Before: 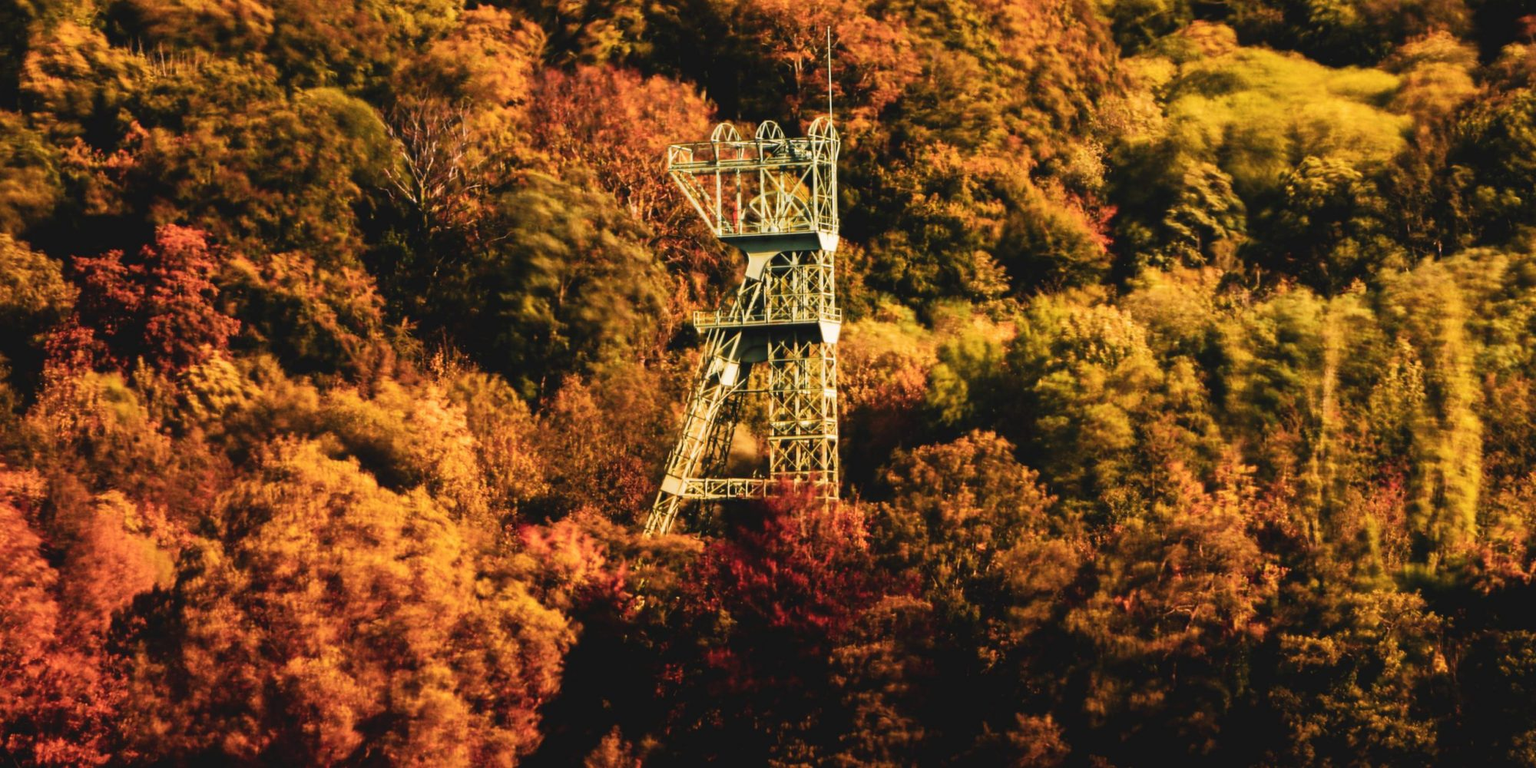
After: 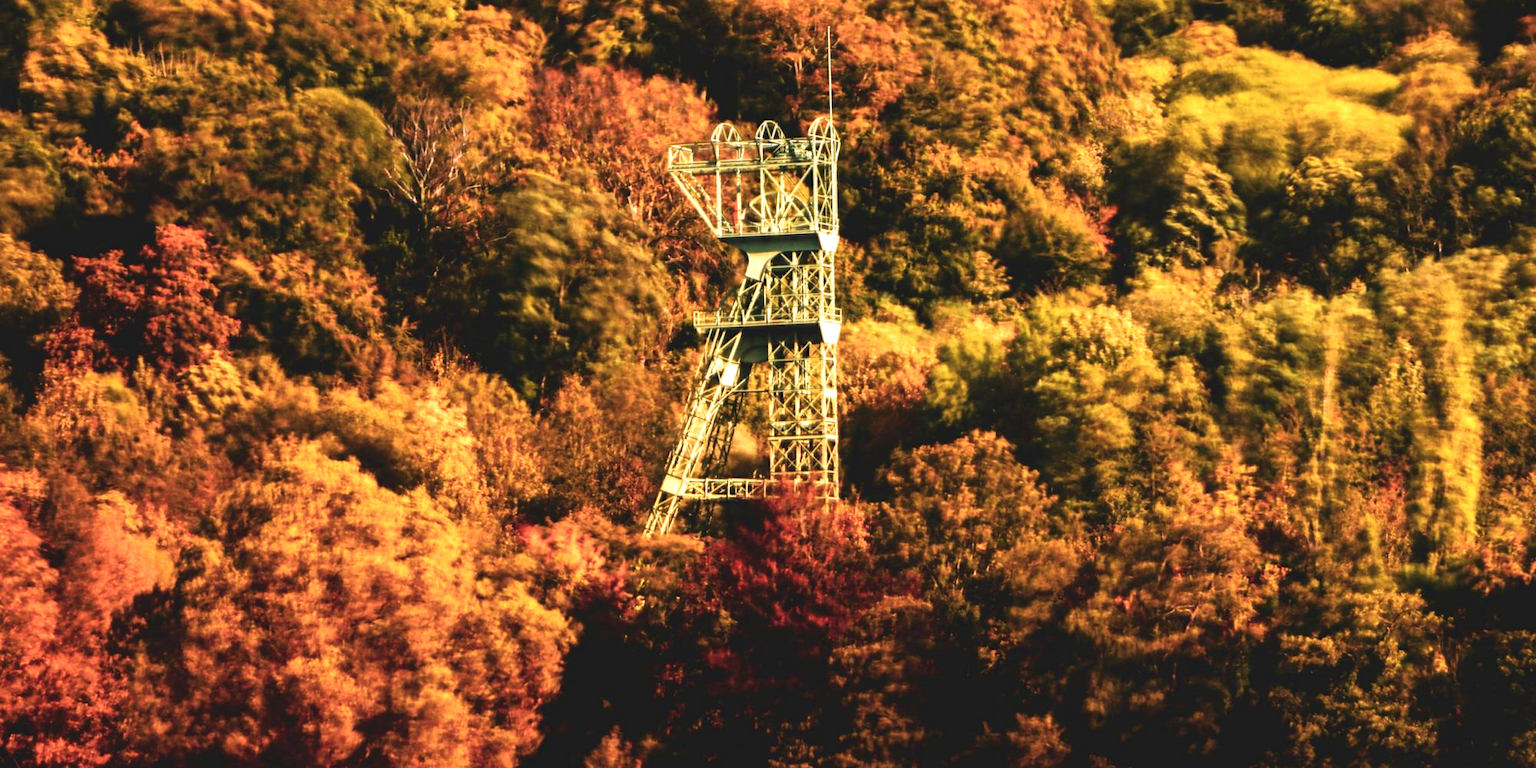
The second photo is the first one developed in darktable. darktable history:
tone equalizer: edges refinement/feathering 500, mask exposure compensation -1.57 EV, preserve details no
contrast brightness saturation: saturation -0.052
exposure: exposure 0.57 EV, compensate highlight preservation false
velvia: on, module defaults
